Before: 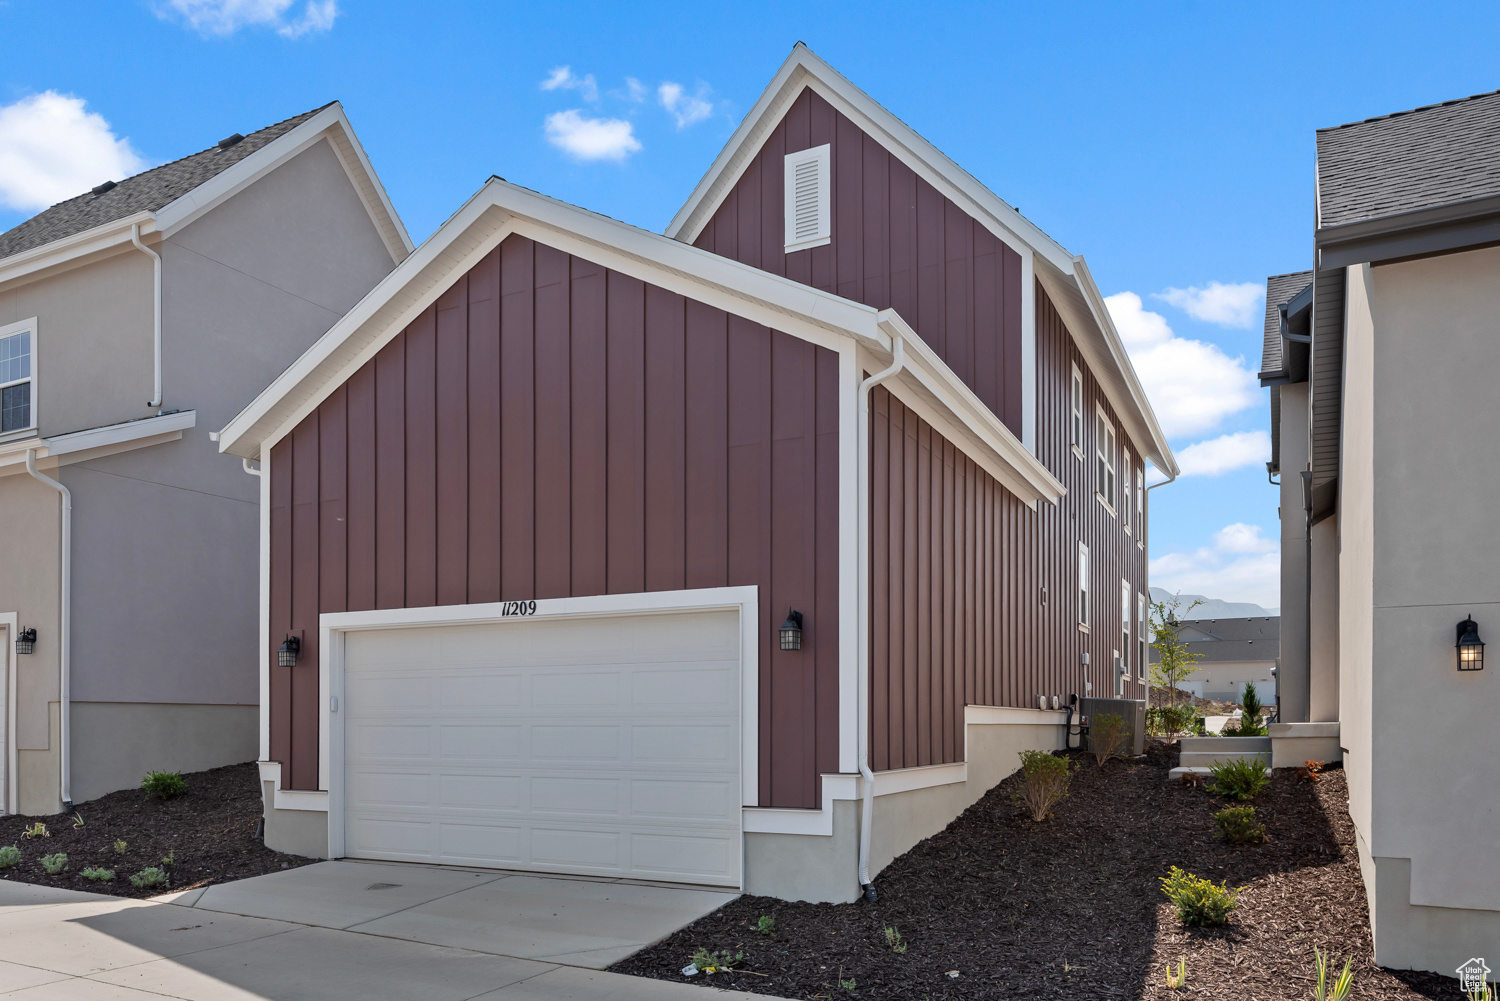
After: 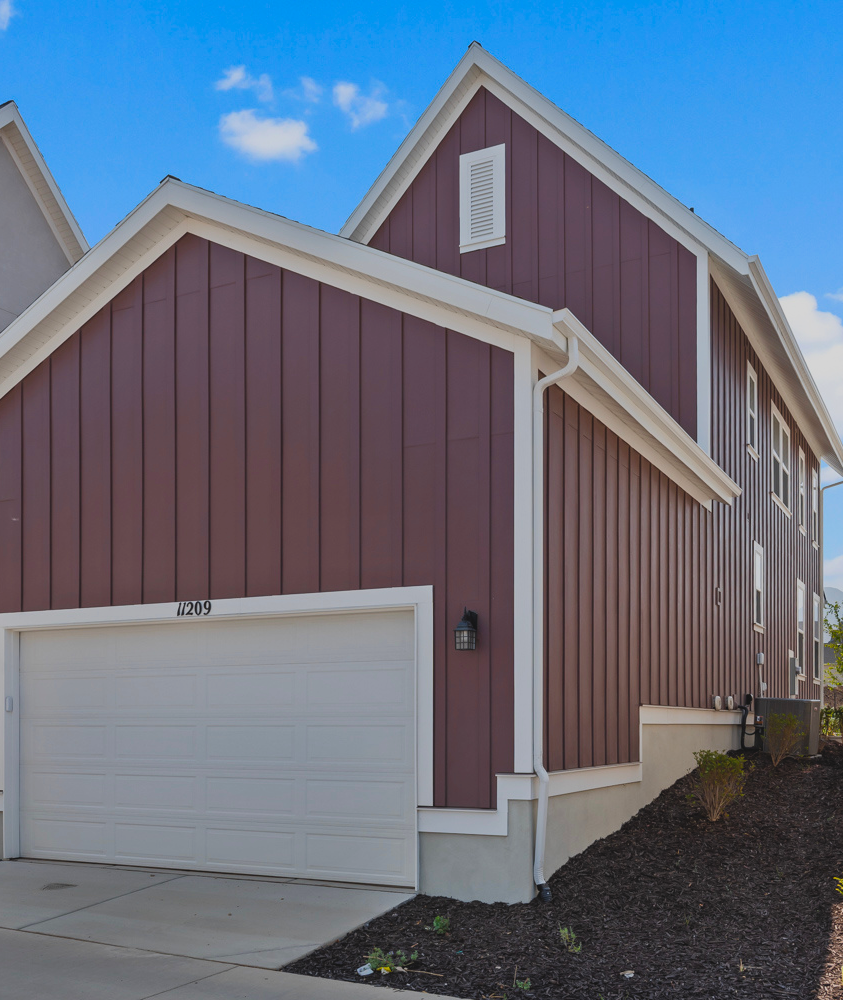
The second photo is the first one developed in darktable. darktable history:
crop: left 21.674%, right 22.086%
tone curve: curves: ch0 [(0, 0) (0.004, 0.001) (0.133, 0.16) (0.325, 0.399) (0.475, 0.588) (0.832, 0.903) (1, 1)], color space Lab, linked channels, preserve colors none
exposure: black level correction -0.016, exposure -1.018 EV, compensate highlight preservation false
color balance rgb: perceptual saturation grading › global saturation 20%, perceptual saturation grading › highlights -25%, perceptual saturation grading › shadows 25%
